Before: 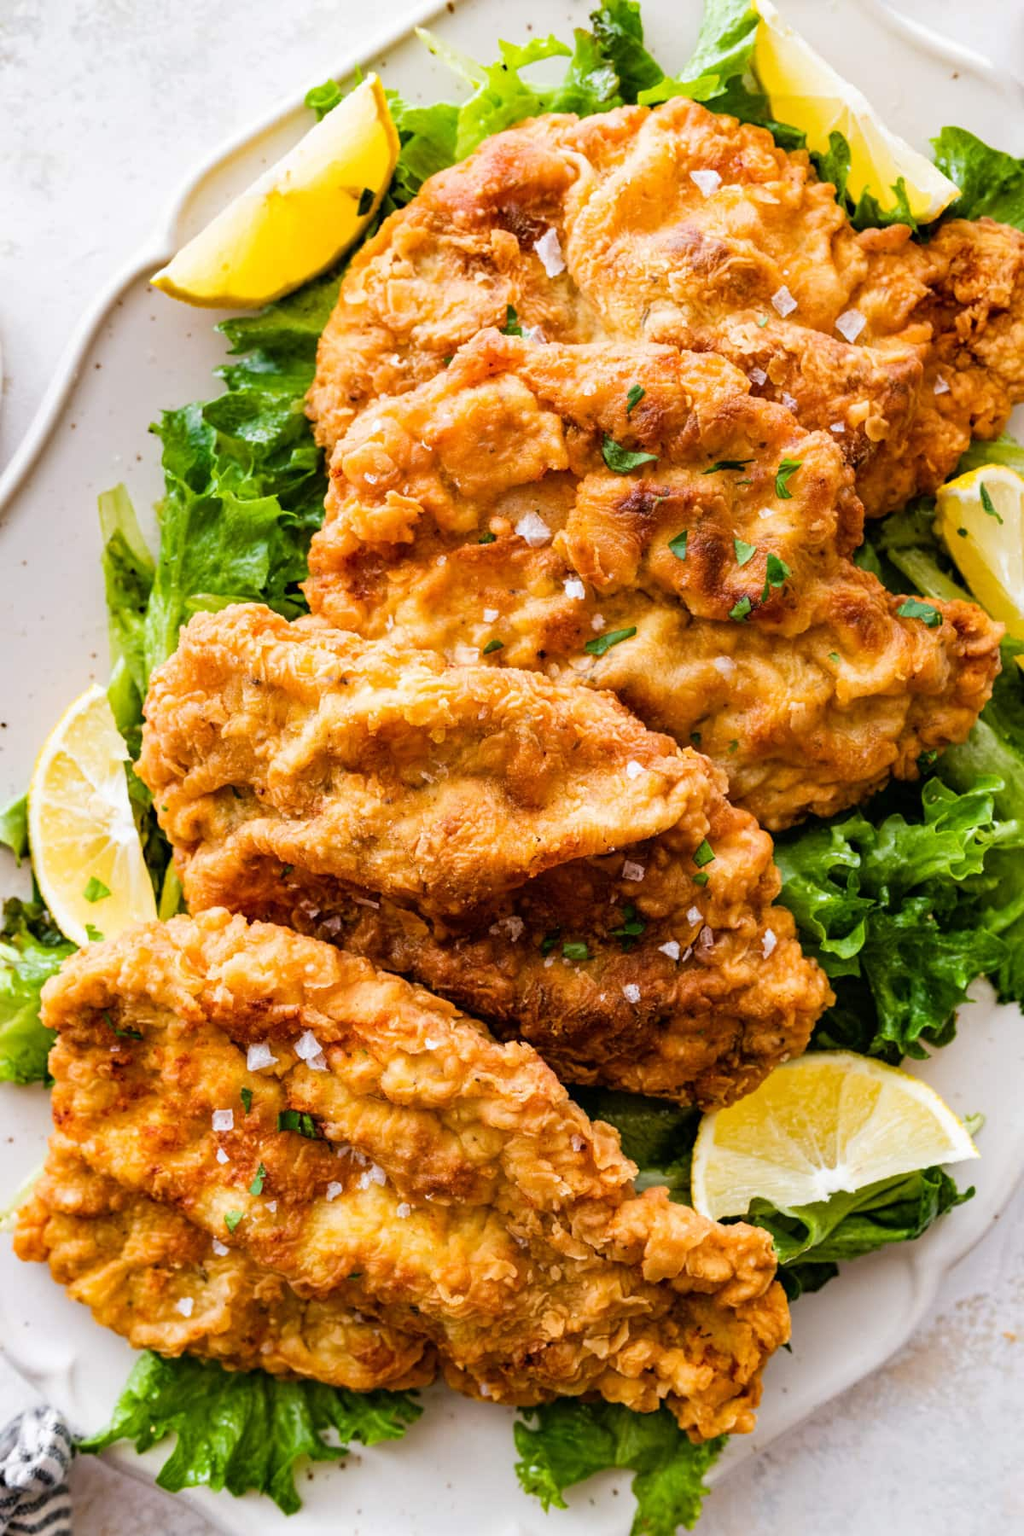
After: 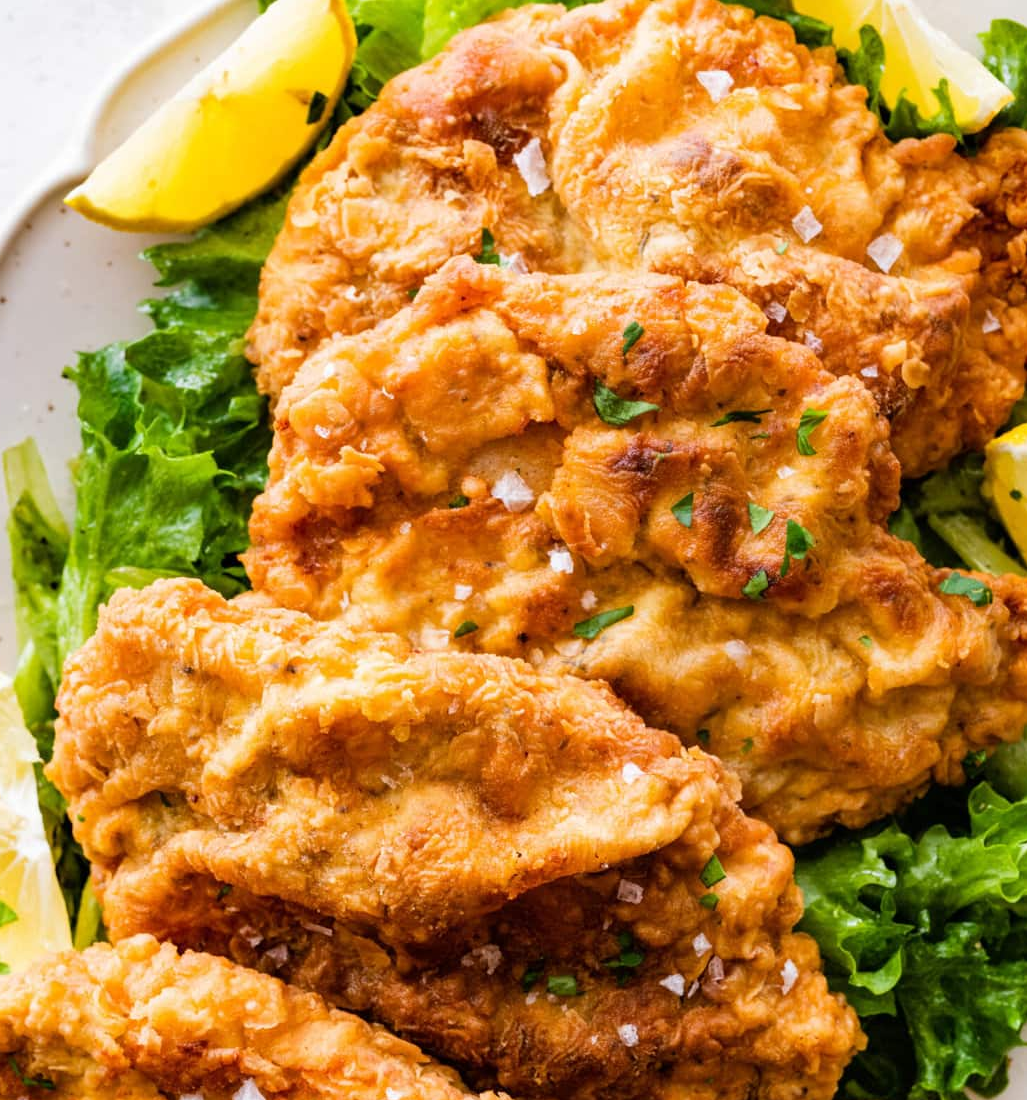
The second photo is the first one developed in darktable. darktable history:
crop and rotate: left 9.353%, top 7.219%, right 4.985%, bottom 31.664%
